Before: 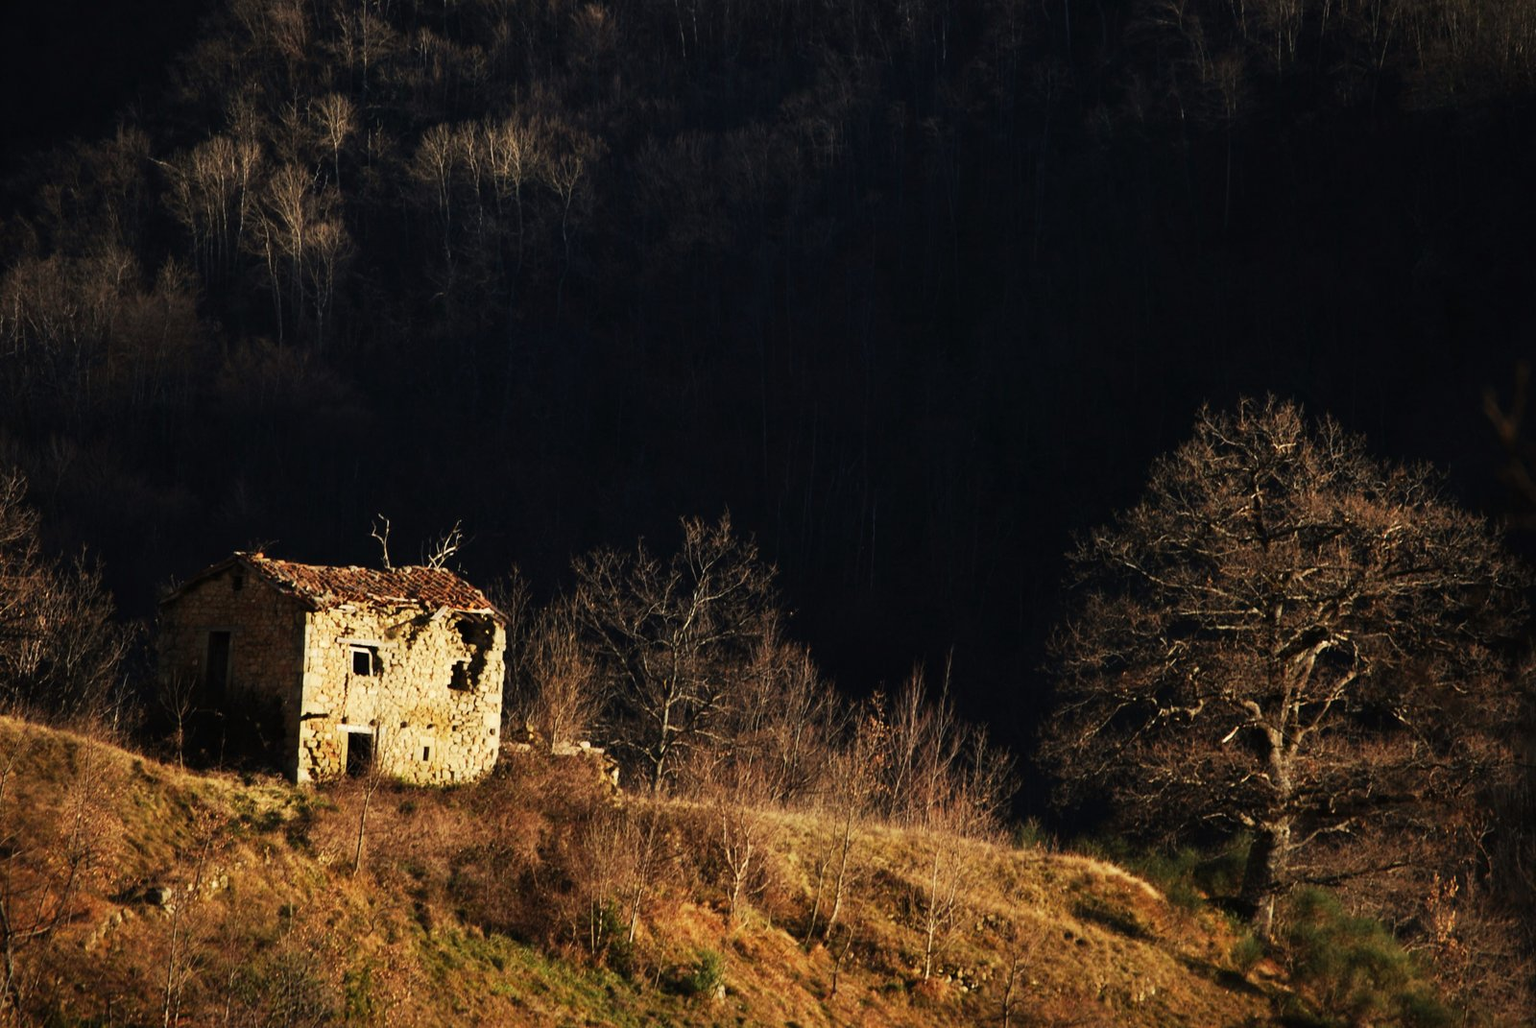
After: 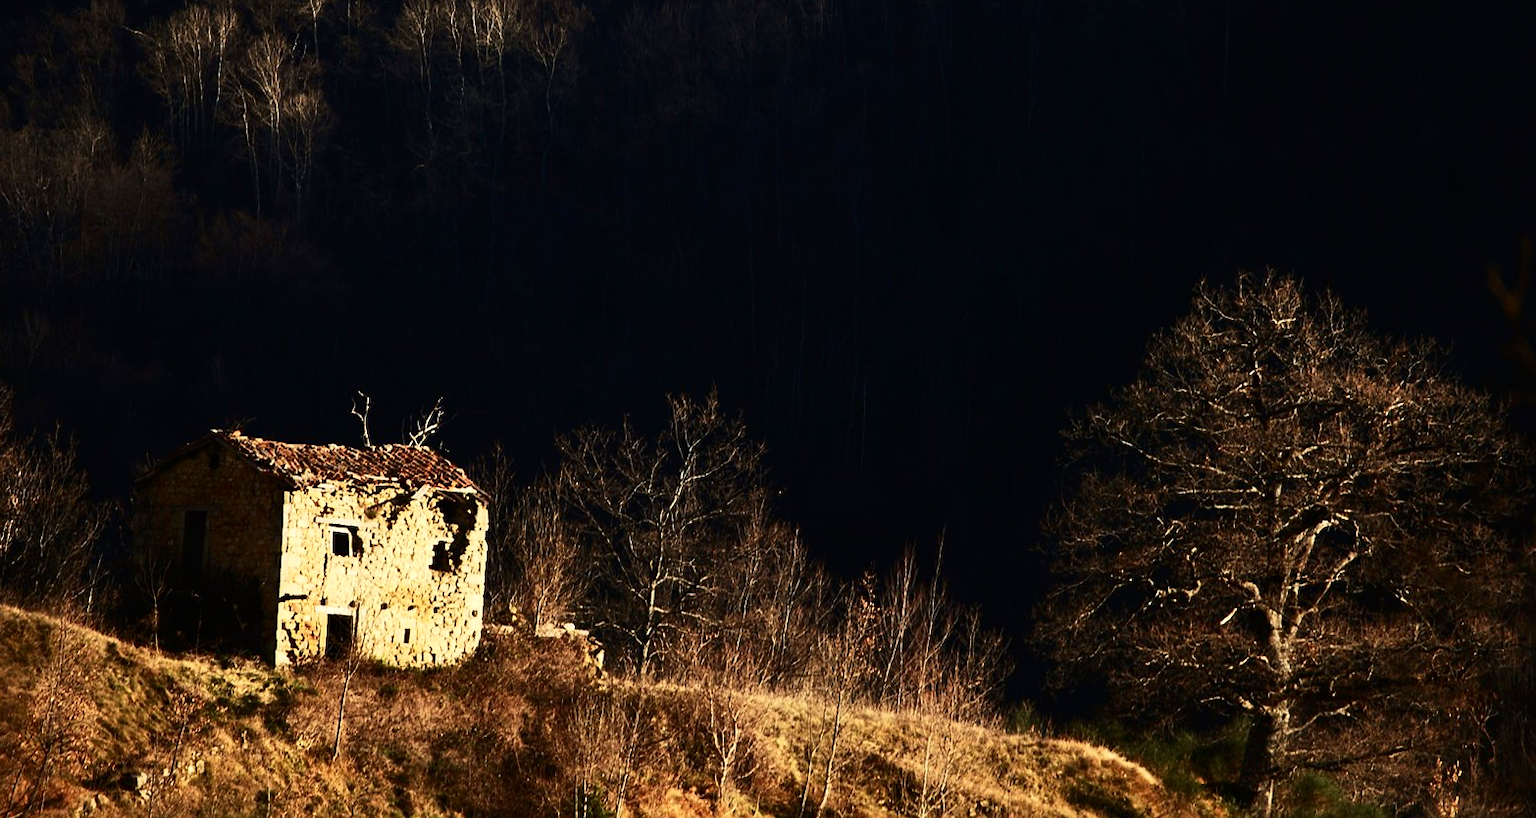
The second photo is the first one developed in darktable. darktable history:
sharpen: radius 1
exposure: exposure 0.15 EV, compensate highlight preservation false
contrast brightness saturation: contrast 0.28
crop and rotate: left 1.814%, top 12.818%, right 0.25%, bottom 9.225%
